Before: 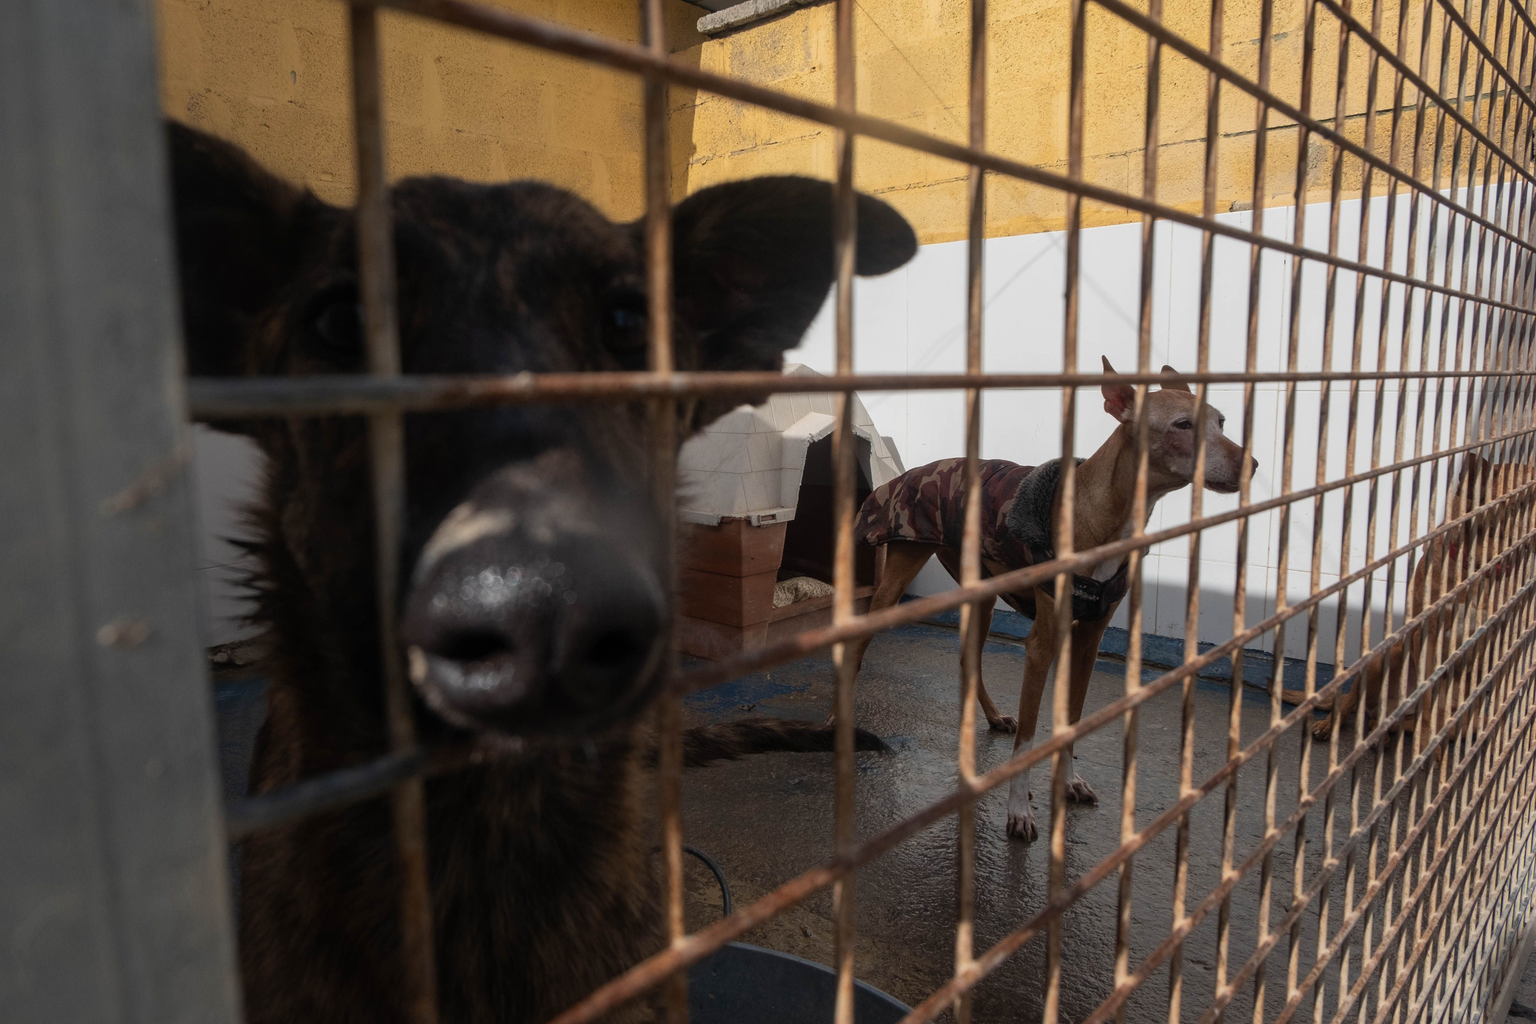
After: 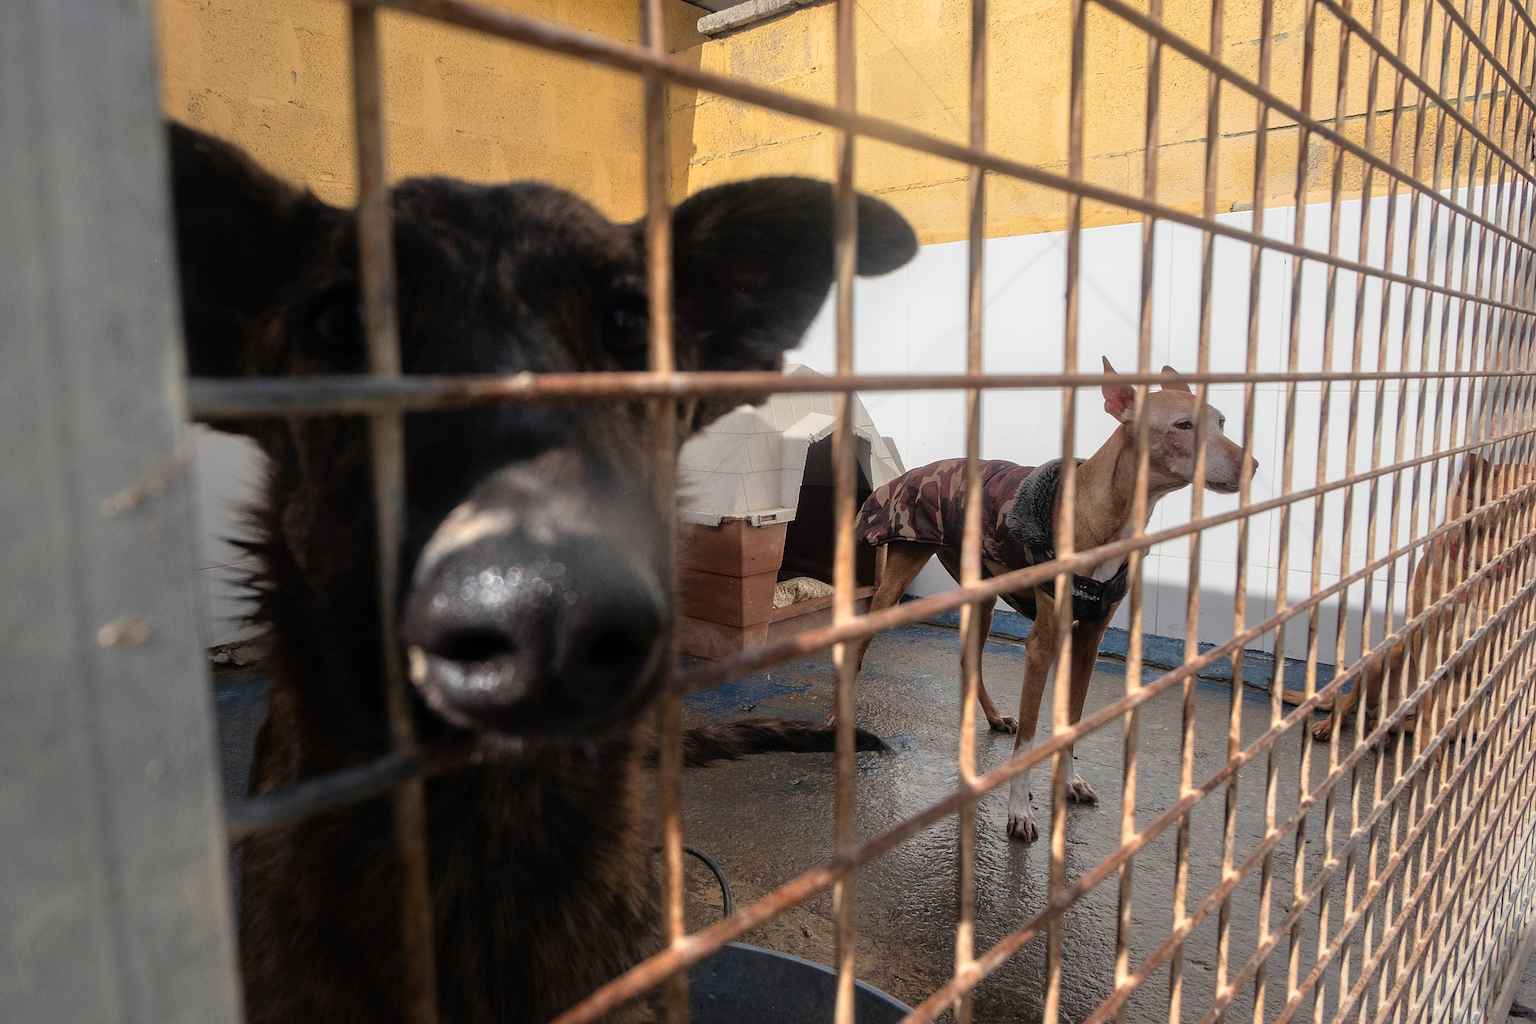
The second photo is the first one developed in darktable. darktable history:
sharpen: on, module defaults
tone equalizer: -7 EV 0.15 EV, -6 EV 0.6 EV, -5 EV 1.15 EV, -4 EV 1.33 EV, -3 EV 1.15 EV, -2 EV 0.6 EV, -1 EV 0.15 EV, mask exposure compensation -0.5 EV
shadows and highlights: shadows -24.28, highlights 49.77, soften with gaussian
